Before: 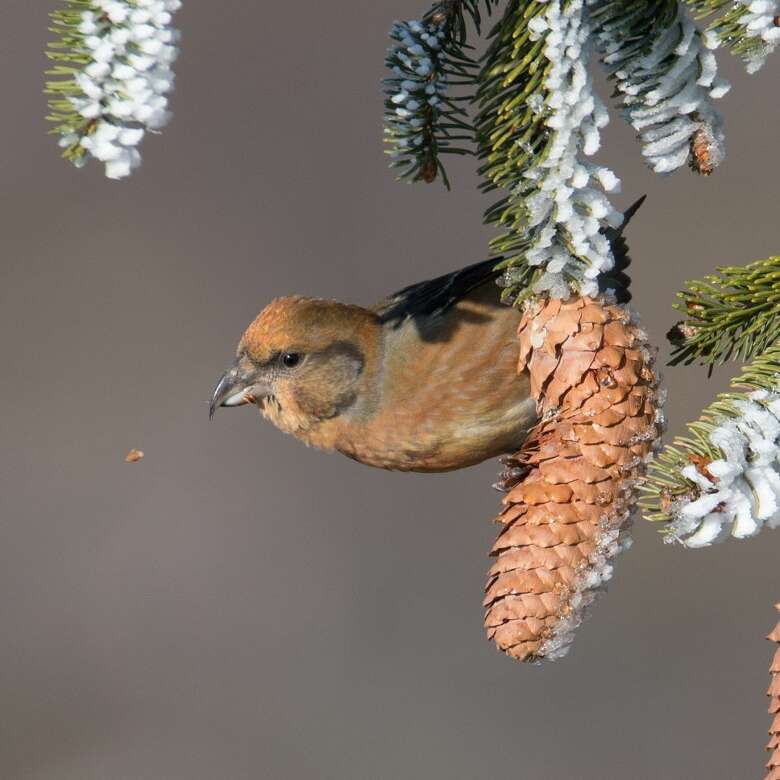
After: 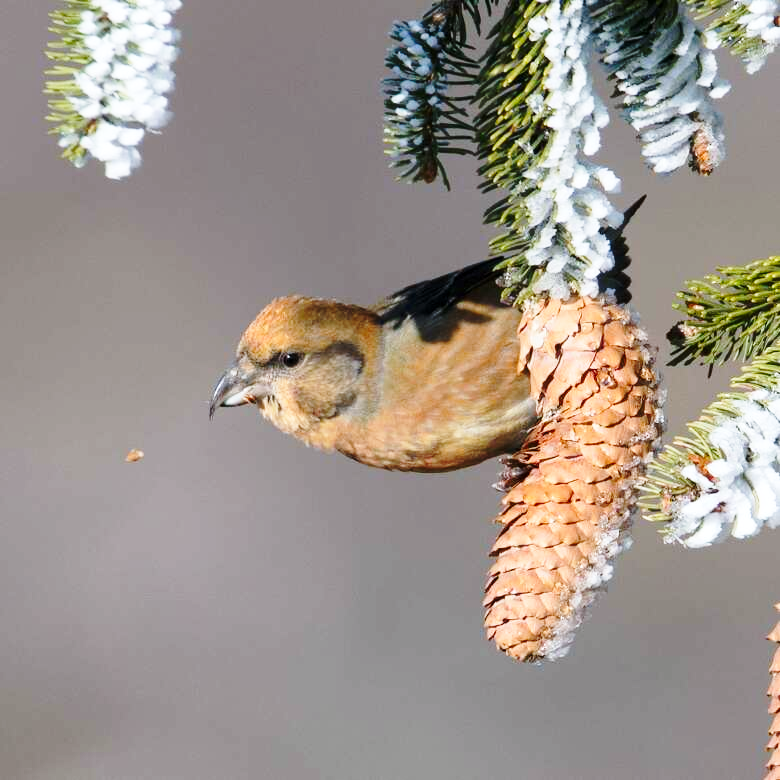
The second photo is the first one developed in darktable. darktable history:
base curve: curves: ch0 [(0, 0) (0.036, 0.037) (0.121, 0.228) (0.46, 0.76) (0.859, 0.983) (1, 1)], preserve colors none
white balance: red 0.976, blue 1.04
color balance rgb: global vibrance -1%, saturation formula JzAzBz (2021)
exposure: black level correction 0.001, exposure 0.014 EV, compensate highlight preservation false
